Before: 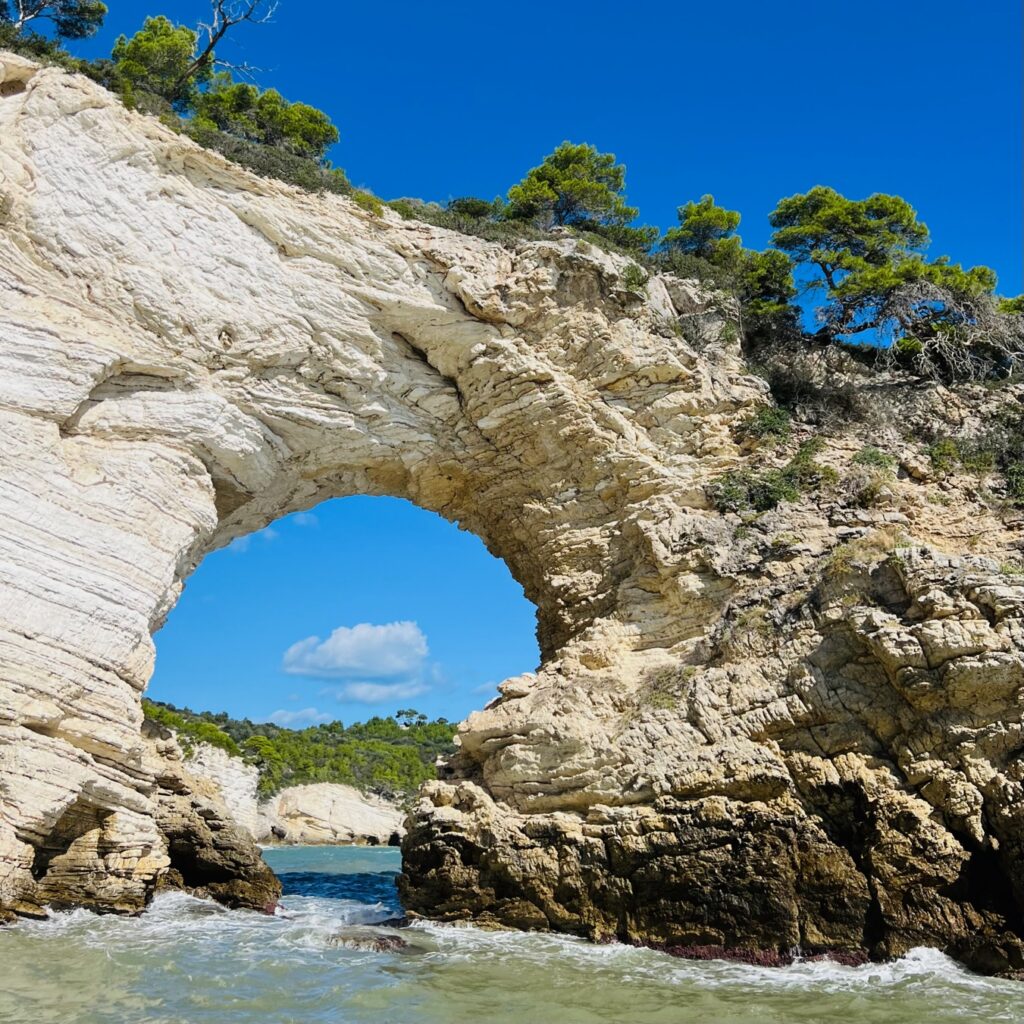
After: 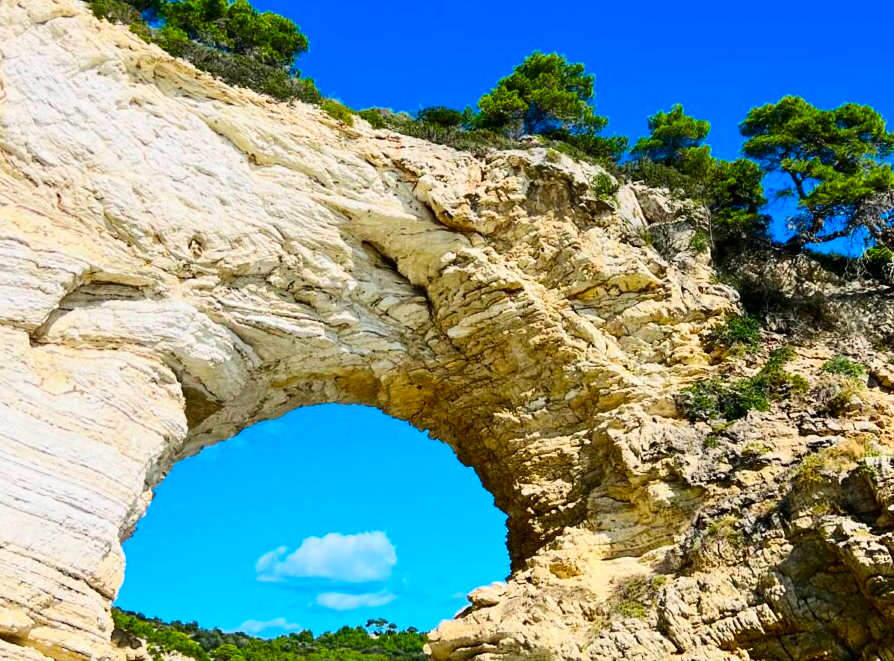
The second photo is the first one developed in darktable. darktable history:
tone equalizer: on, module defaults
contrast brightness saturation: contrast 0.26, brightness 0.02, saturation 0.87
crop: left 3.015%, top 8.969%, right 9.647%, bottom 26.457%
